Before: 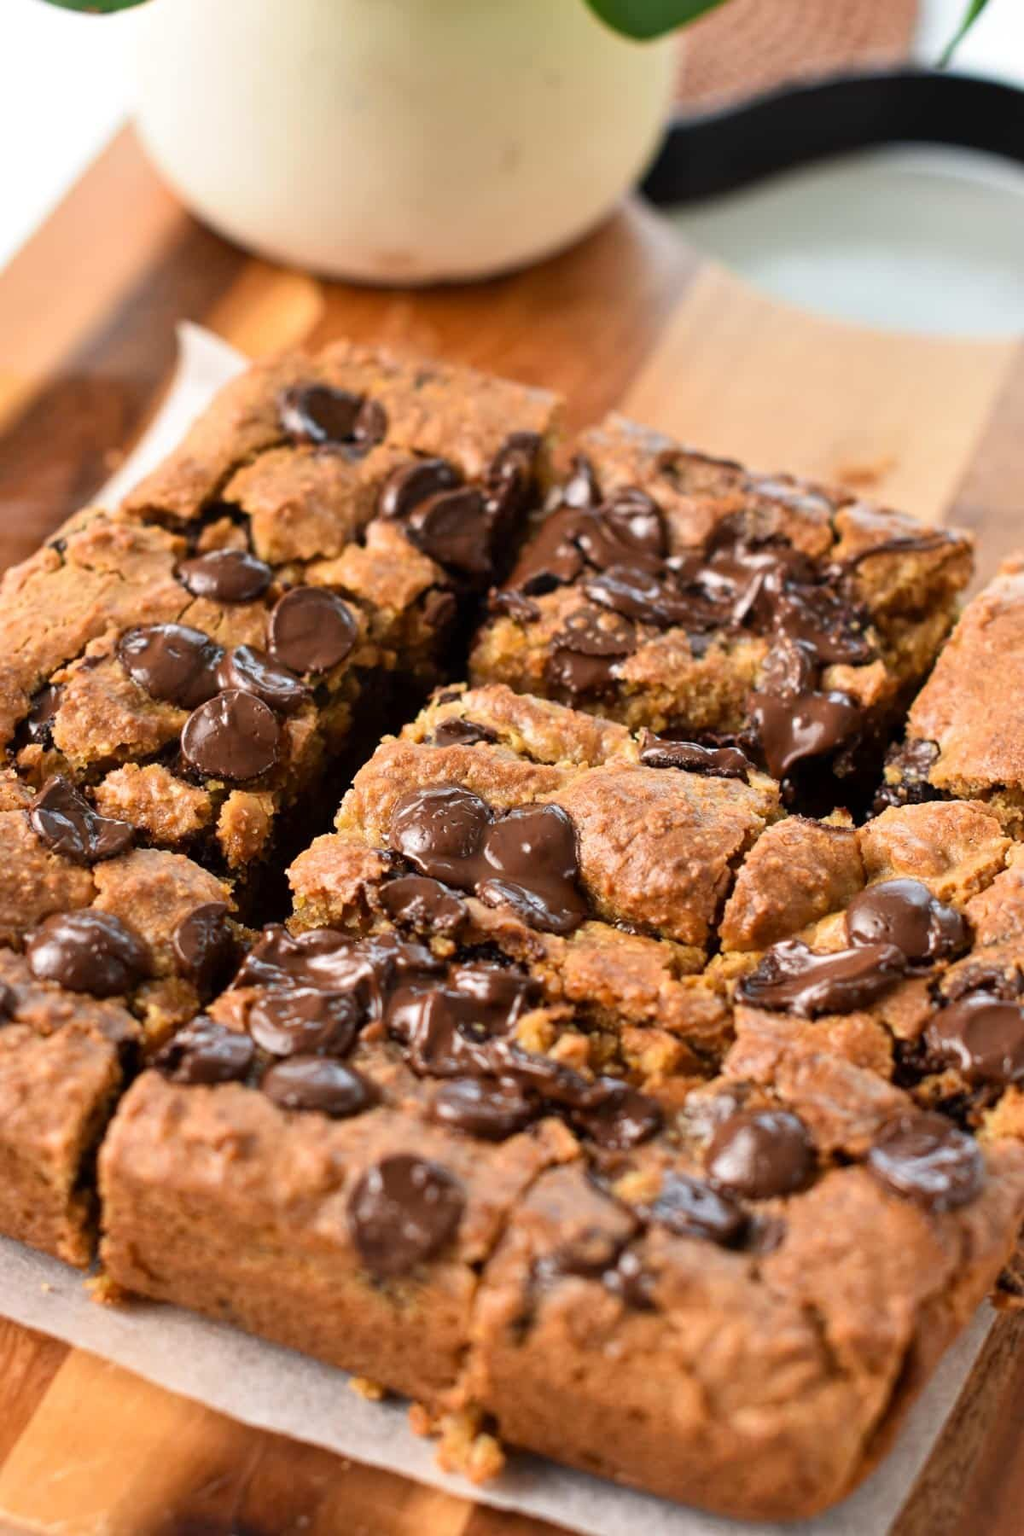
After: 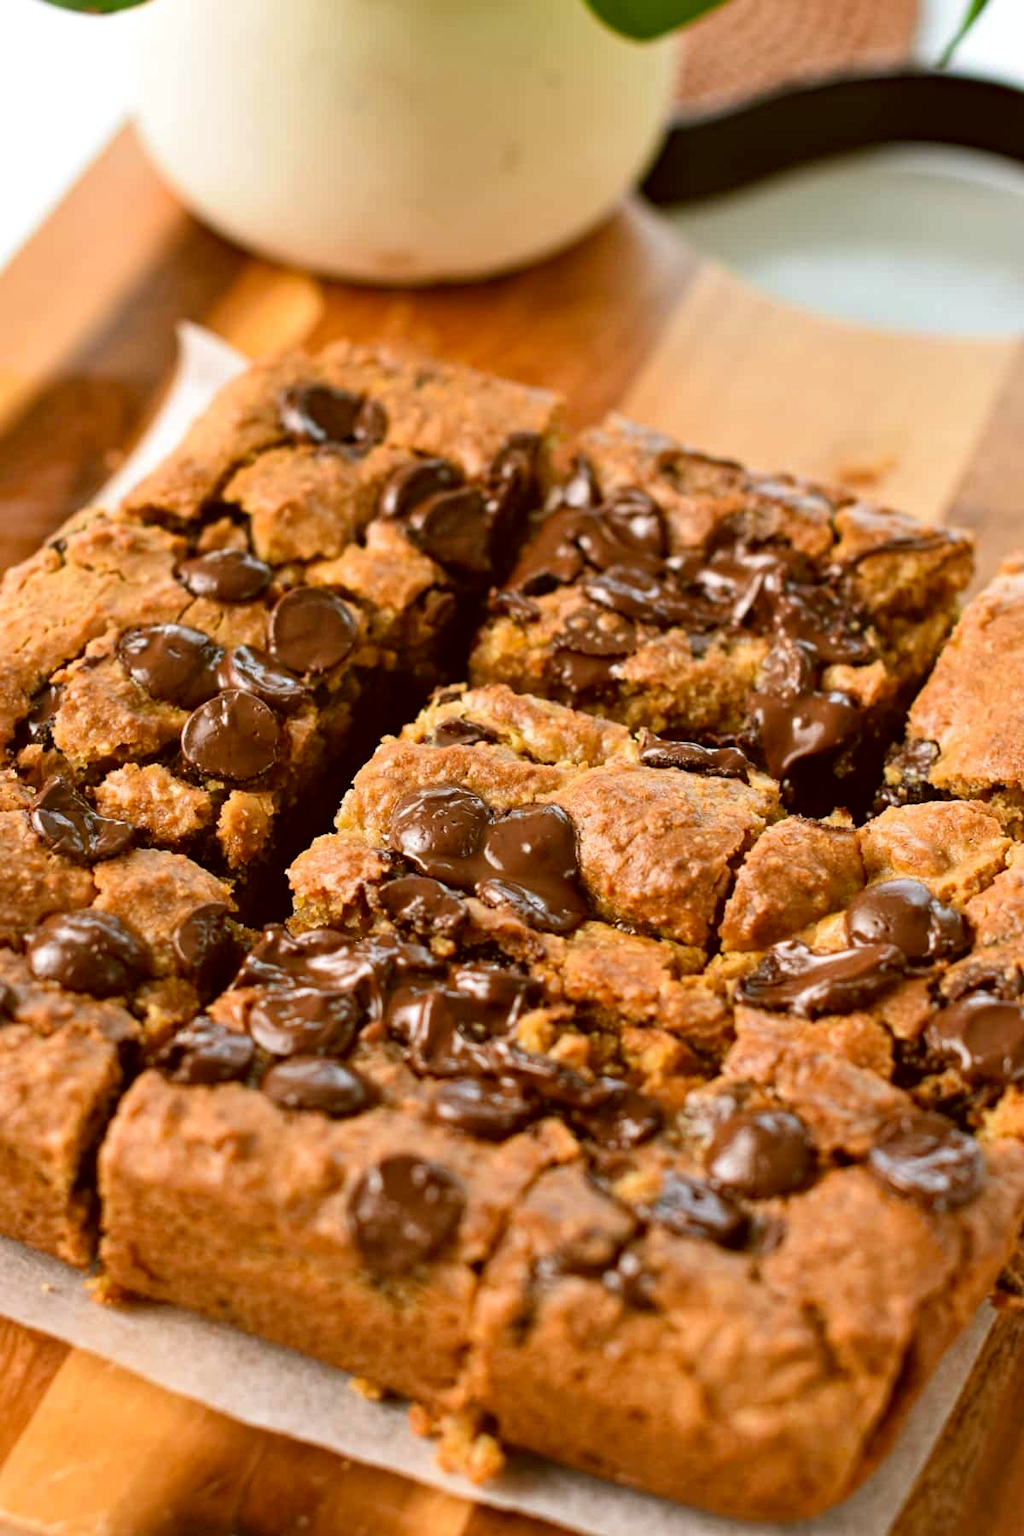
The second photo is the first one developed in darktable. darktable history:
haze removal: compatibility mode true, adaptive false
color correction: highlights a* -0.482, highlights b* 0.161, shadows a* 4.66, shadows b* 20.72
